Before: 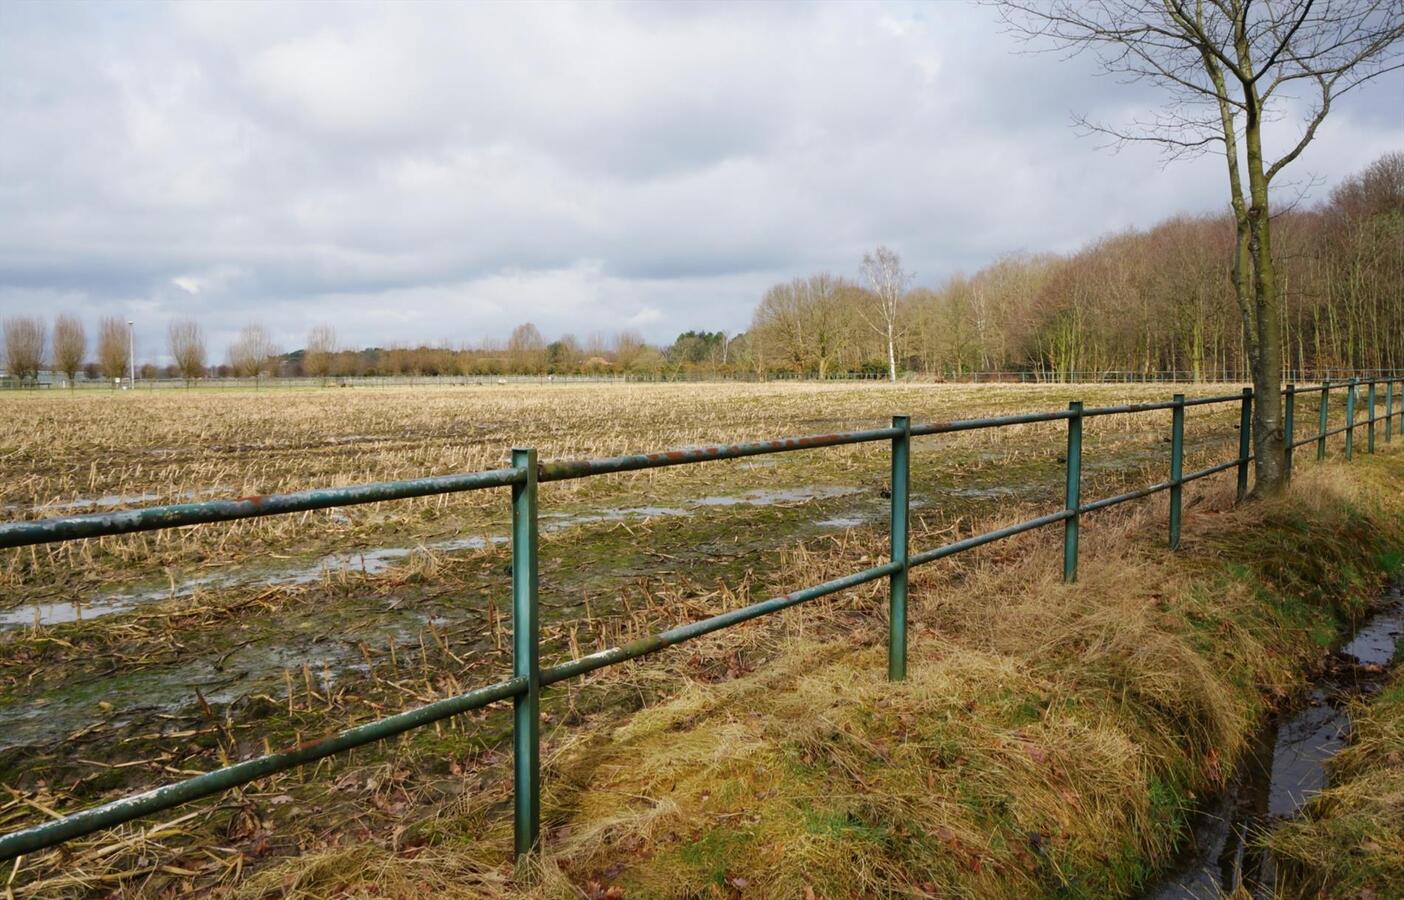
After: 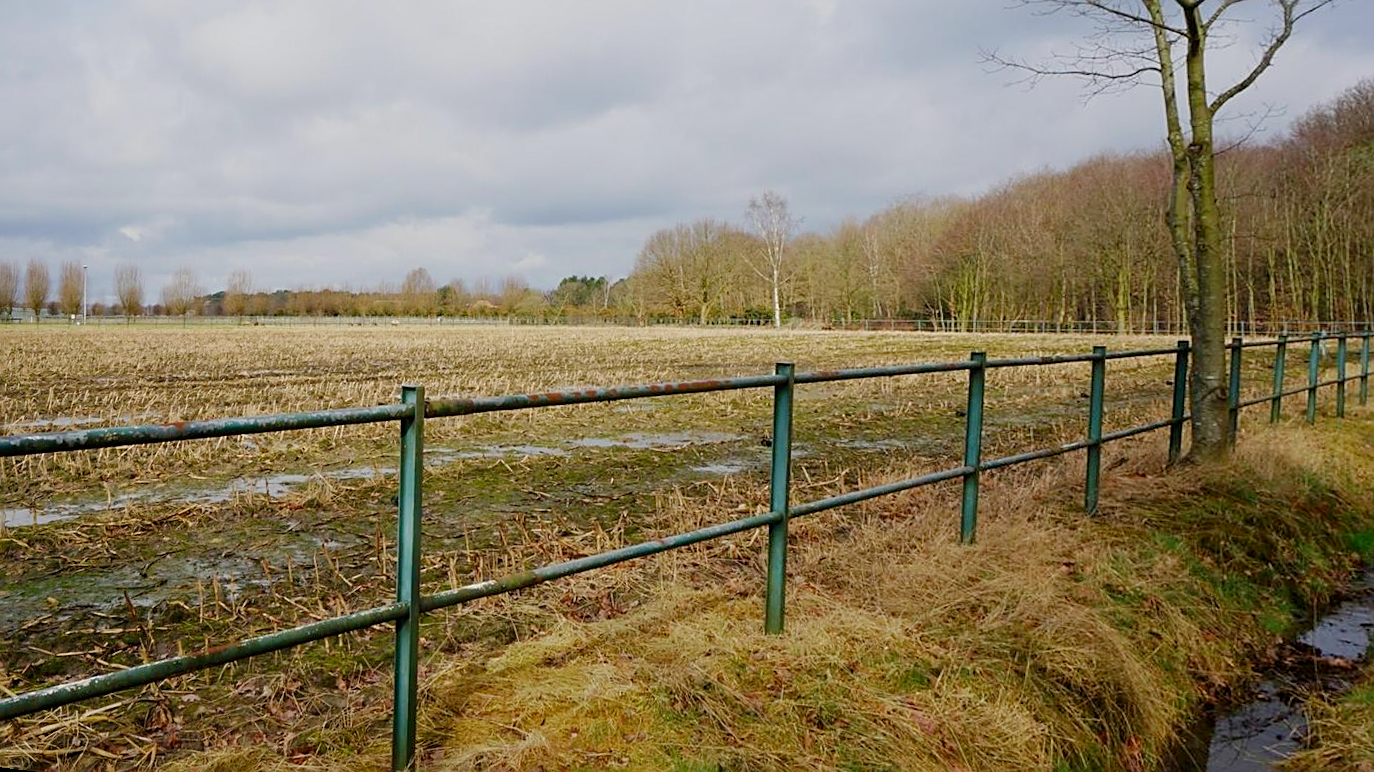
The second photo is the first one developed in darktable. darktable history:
sharpen: amount 0.575
filmic rgb: black relative exposure -16 EV, threshold -0.33 EV, transition 3.19 EV, structure ↔ texture 100%, target black luminance 0%, hardness 7.57, latitude 72.96%, contrast 0.908, highlights saturation mix 10%, shadows ↔ highlights balance -0.38%, add noise in highlights 0, preserve chrominance no, color science v4 (2020), iterations of high-quality reconstruction 10, enable highlight reconstruction true
rotate and perspective: rotation 1.69°, lens shift (vertical) -0.023, lens shift (horizontal) -0.291, crop left 0.025, crop right 0.988, crop top 0.092, crop bottom 0.842
